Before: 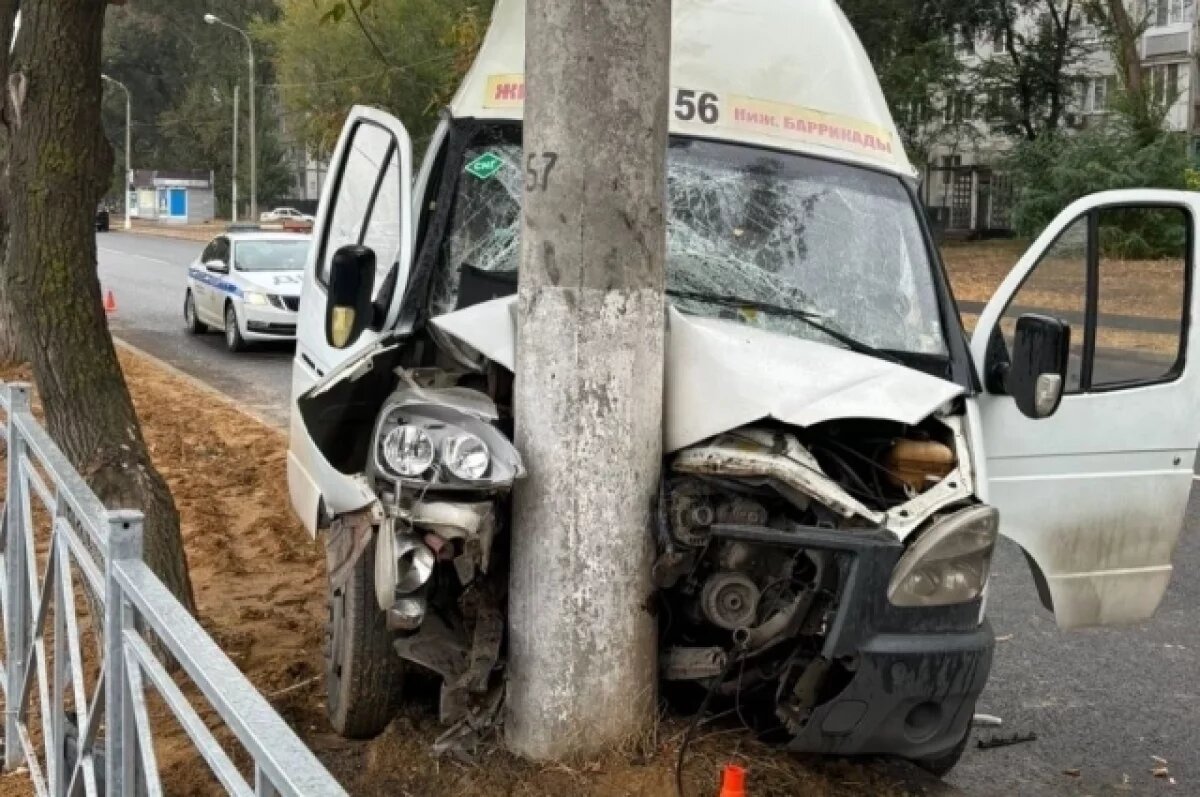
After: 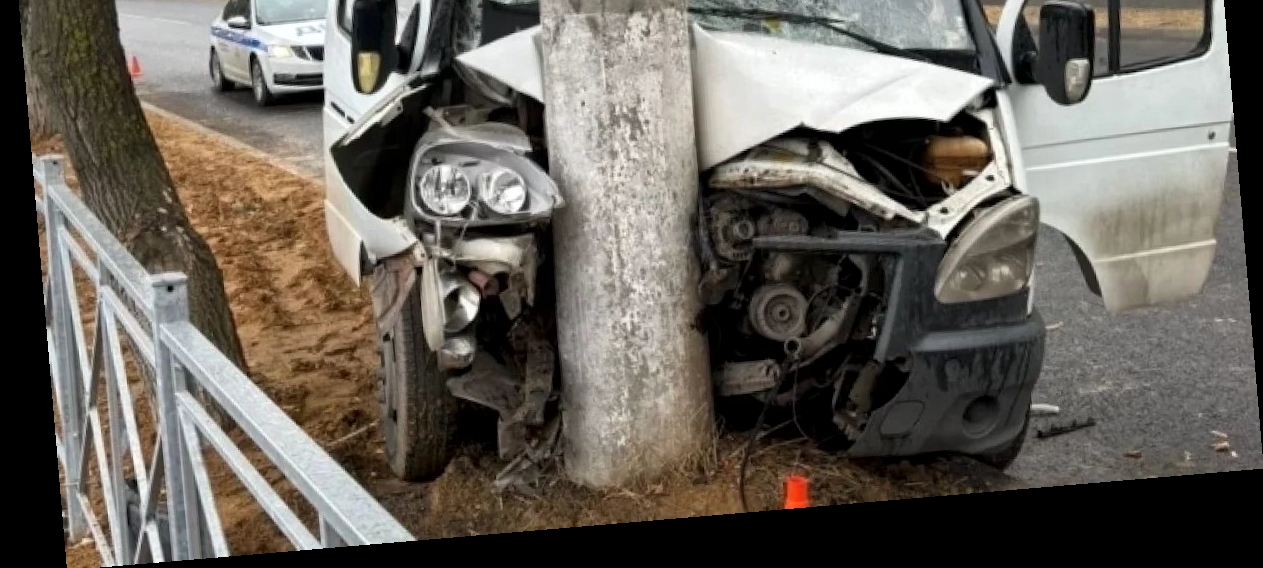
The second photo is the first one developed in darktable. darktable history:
crop and rotate: top 36.435%
rotate and perspective: rotation -4.86°, automatic cropping off
local contrast: mode bilateral grid, contrast 20, coarseness 50, detail 132%, midtone range 0.2
